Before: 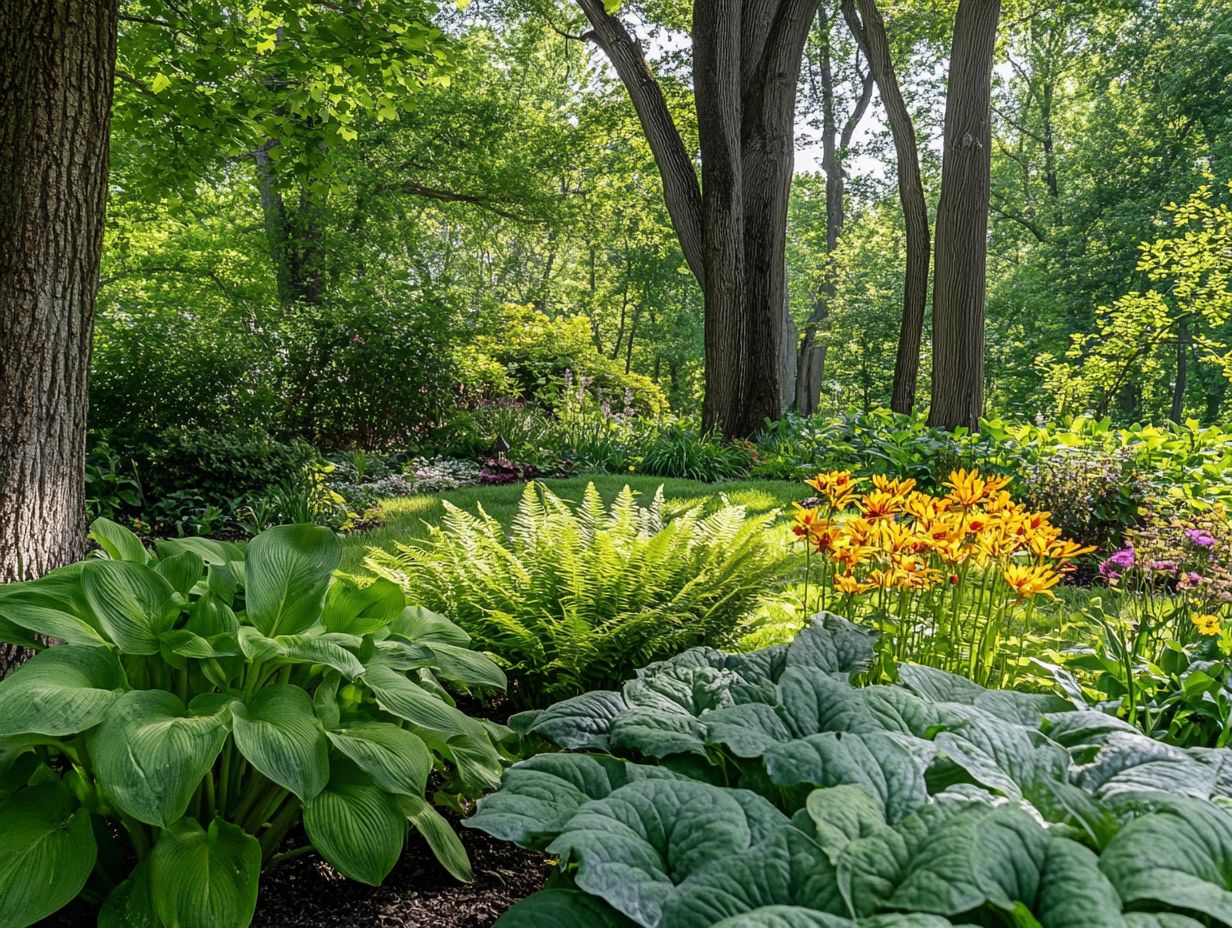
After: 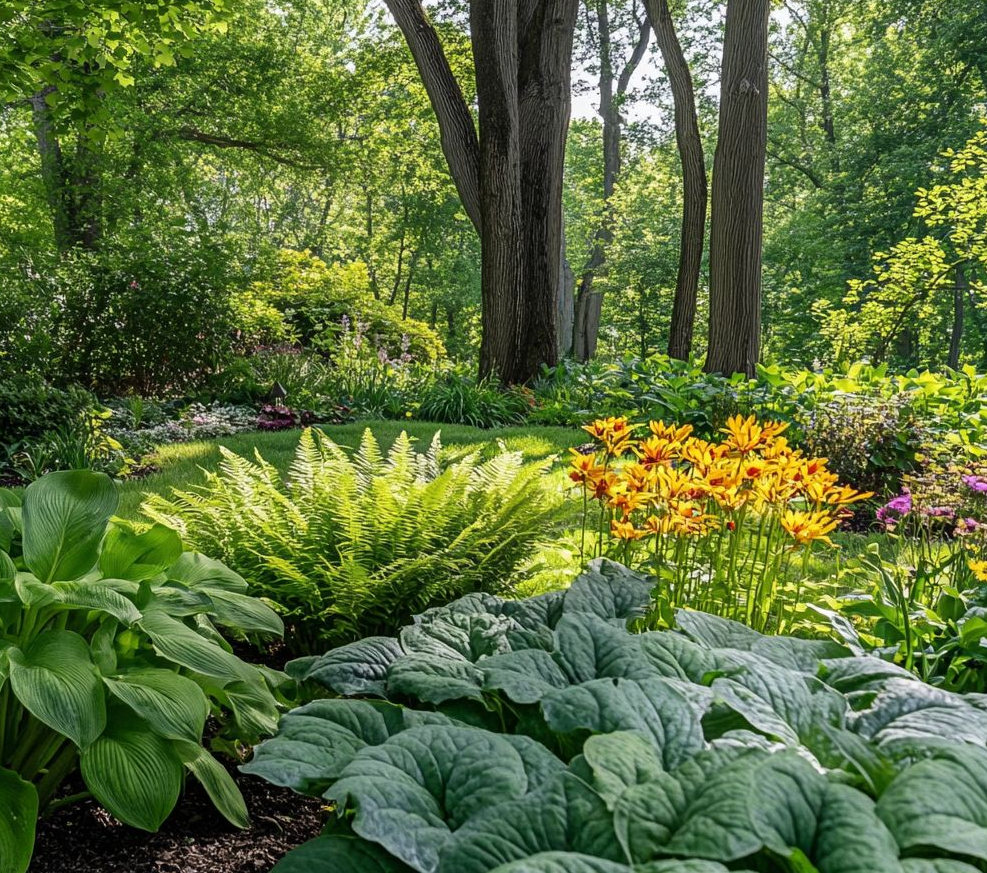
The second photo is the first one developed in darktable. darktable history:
crop and rotate: left 18.134%, top 5.854%, right 1.704%
